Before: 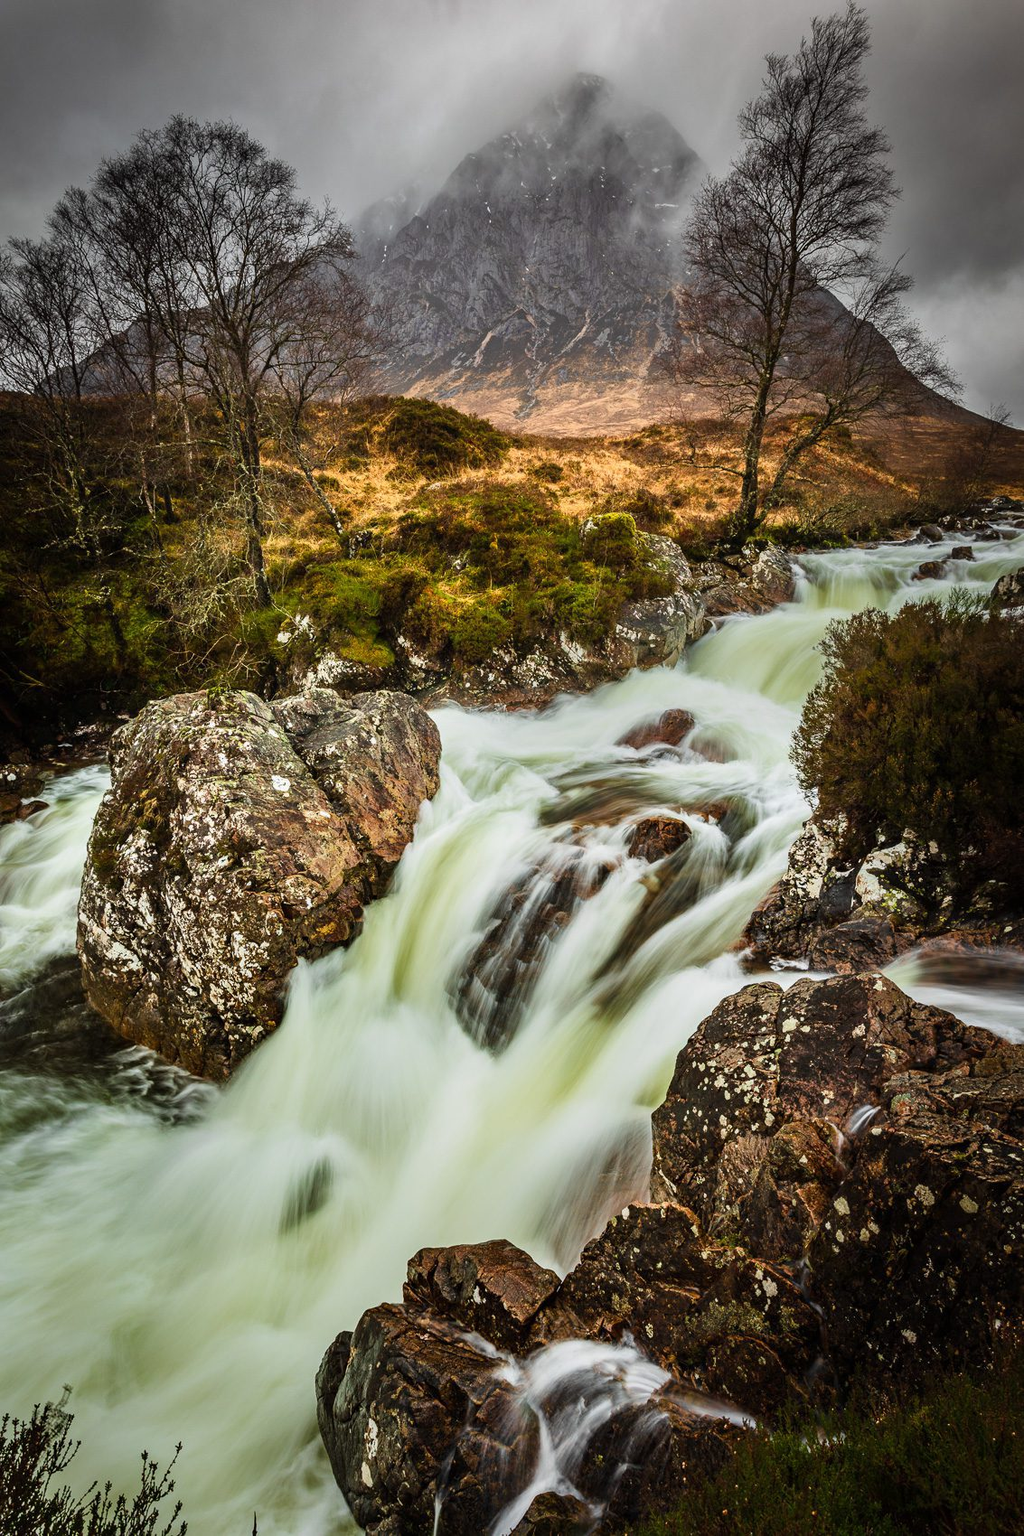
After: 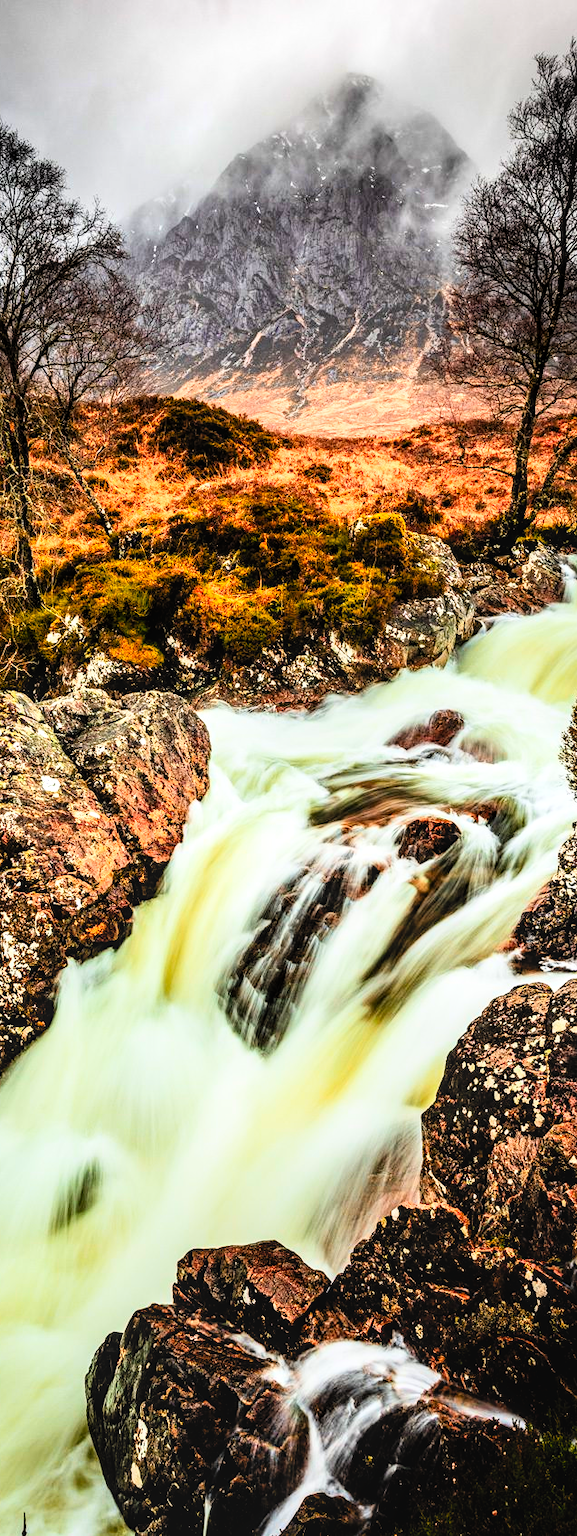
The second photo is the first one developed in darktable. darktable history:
local contrast: on, module defaults
contrast brightness saturation: contrast 0.201, brightness 0.163, saturation 0.22
shadows and highlights: radius 333.41, shadows 63.98, highlights 5.66, compress 88.03%, soften with gaussian
color correction: highlights b* 0.024, saturation 1.34
crop and rotate: left 22.539%, right 21.05%
levels: levels [0, 0.435, 0.917]
filmic rgb: black relative exposure -5 EV, white relative exposure 4 EV, hardness 2.9, contrast 1.393, highlights saturation mix -29.81%
color zones: curves: ch1 [(0, 0.469) (0.072, 0.457) (0.243, 0.494) (0.429, 0.5) (0.571, 0.5) (0.714, 0.5) (0.857, 0.5) (1, 0.469)]; ch2 [(0, 0.499) (0.143, 0.467) (0.242, 0.436) (0.429, 0.493) (0.571, 0.5) (0.714, 0.5) (0.857, 0.5) (1, 0.499)]
